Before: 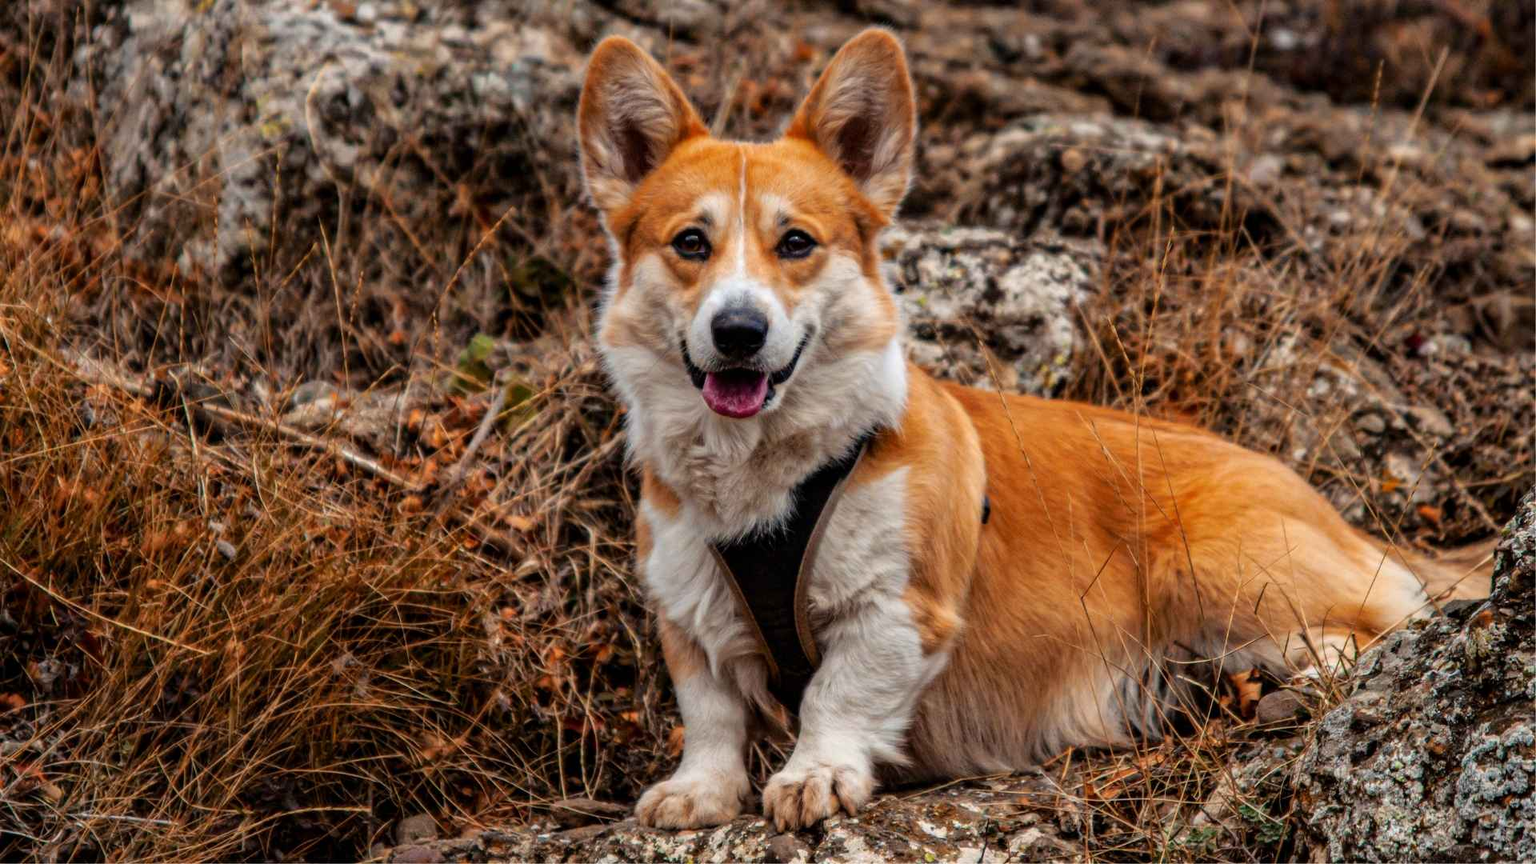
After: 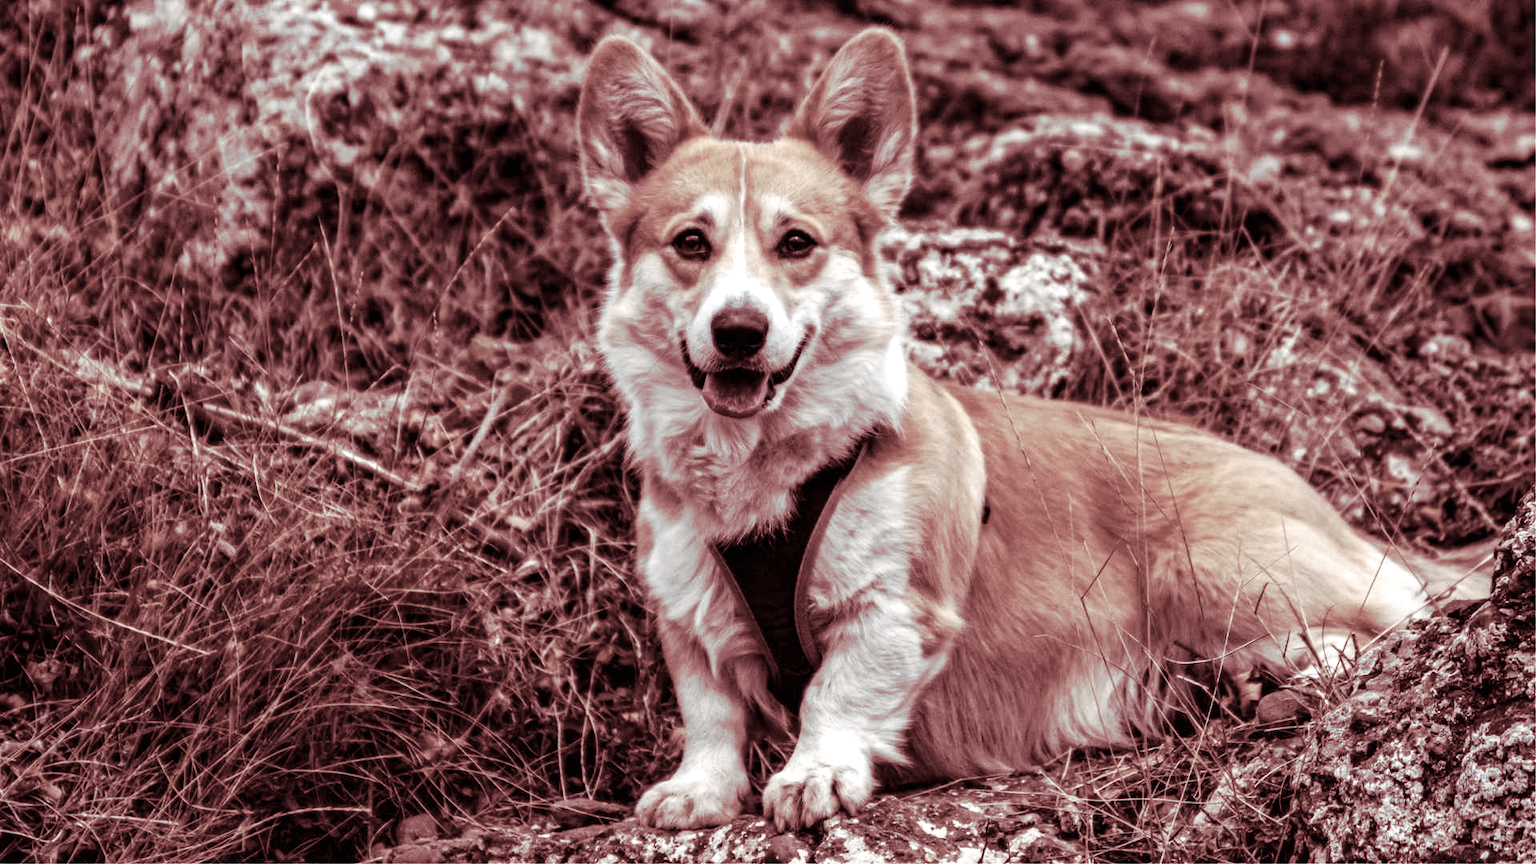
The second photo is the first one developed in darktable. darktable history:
split-toning: highlights › saturation 0, balance -61.83
color correction: saturation 0.2
exposure: exposure 0.6 EV, compensate highlight preservation false
